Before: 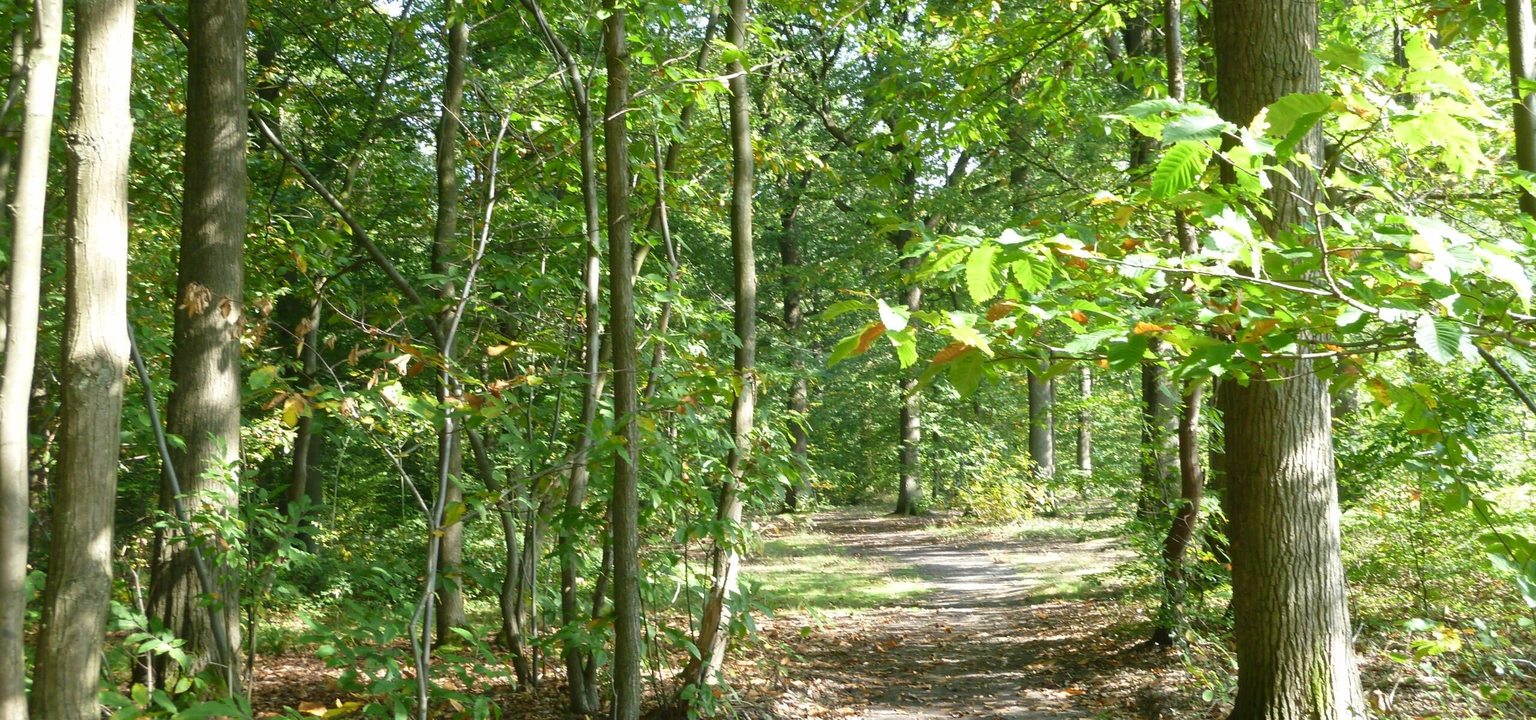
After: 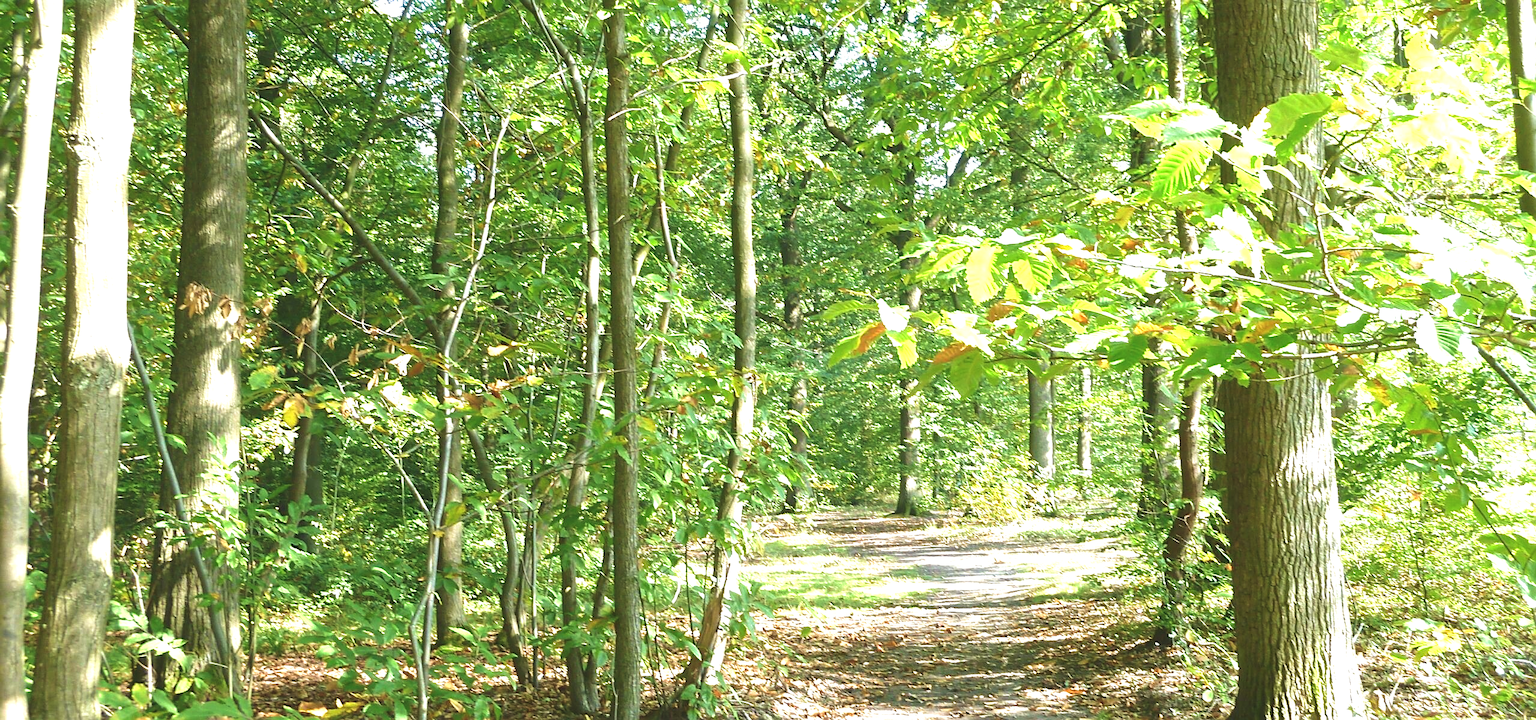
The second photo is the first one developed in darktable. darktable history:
velvia: on, module defaults
sharpen: on, module defaults
exposure: black level correction -0.006, exposure 1 EV, compensate highlight preservation false
